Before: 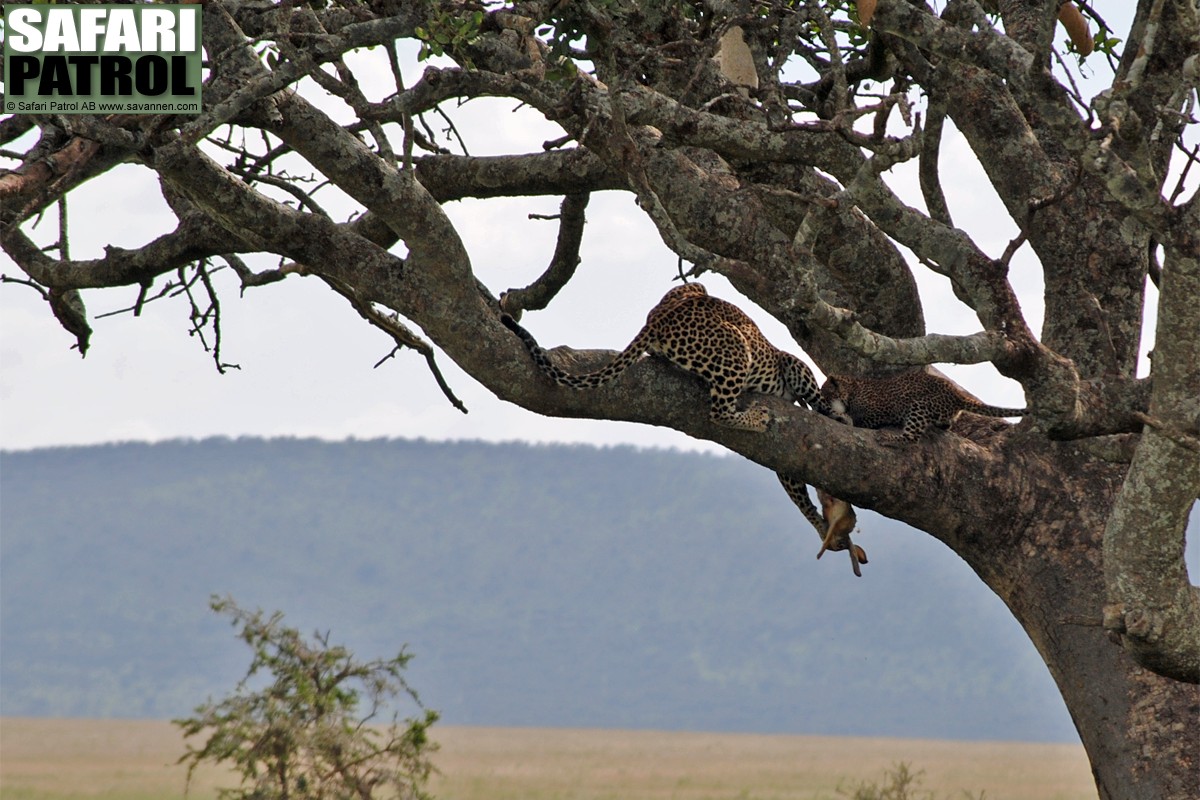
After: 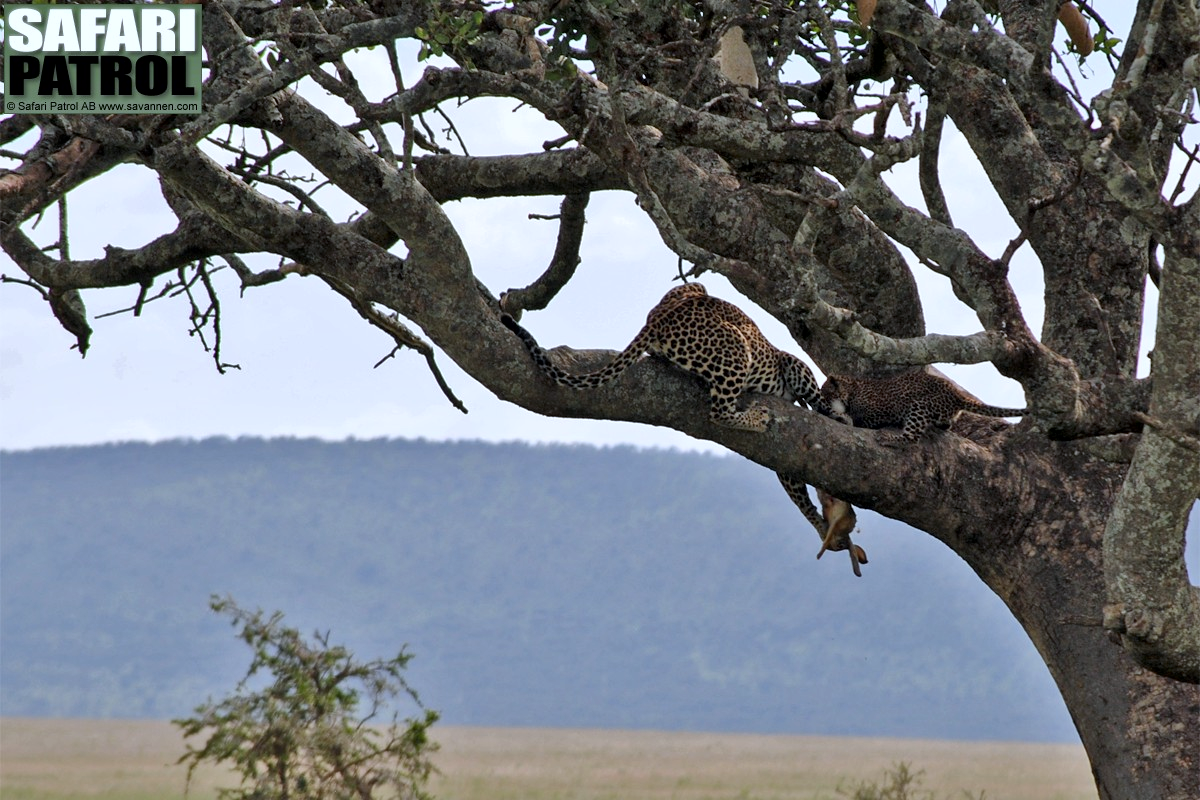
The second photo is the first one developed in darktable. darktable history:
white balance: red 0.954, blue 1.079
local contrast: mode bilateral grid, contrast 20, coarseness 50, detail 130%, midtone range 0.2
